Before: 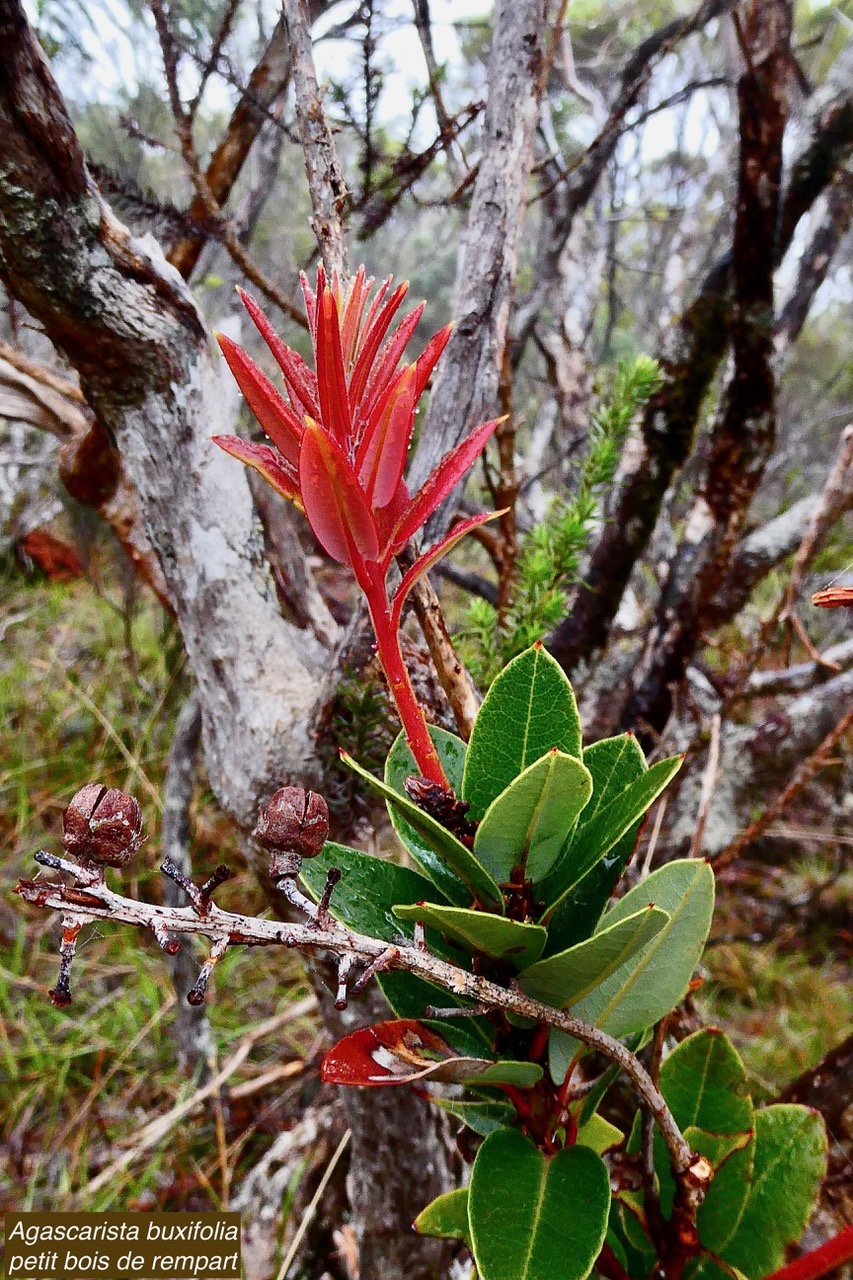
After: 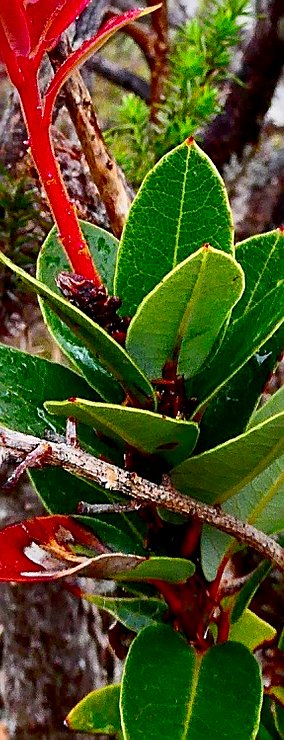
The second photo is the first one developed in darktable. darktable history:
color correction: highlights b* -0.053, saturation 1.35
sharpen: radius 1.924
crop: left 40.842%, top 39.393%, right 25.86%, bottom 2.761%
